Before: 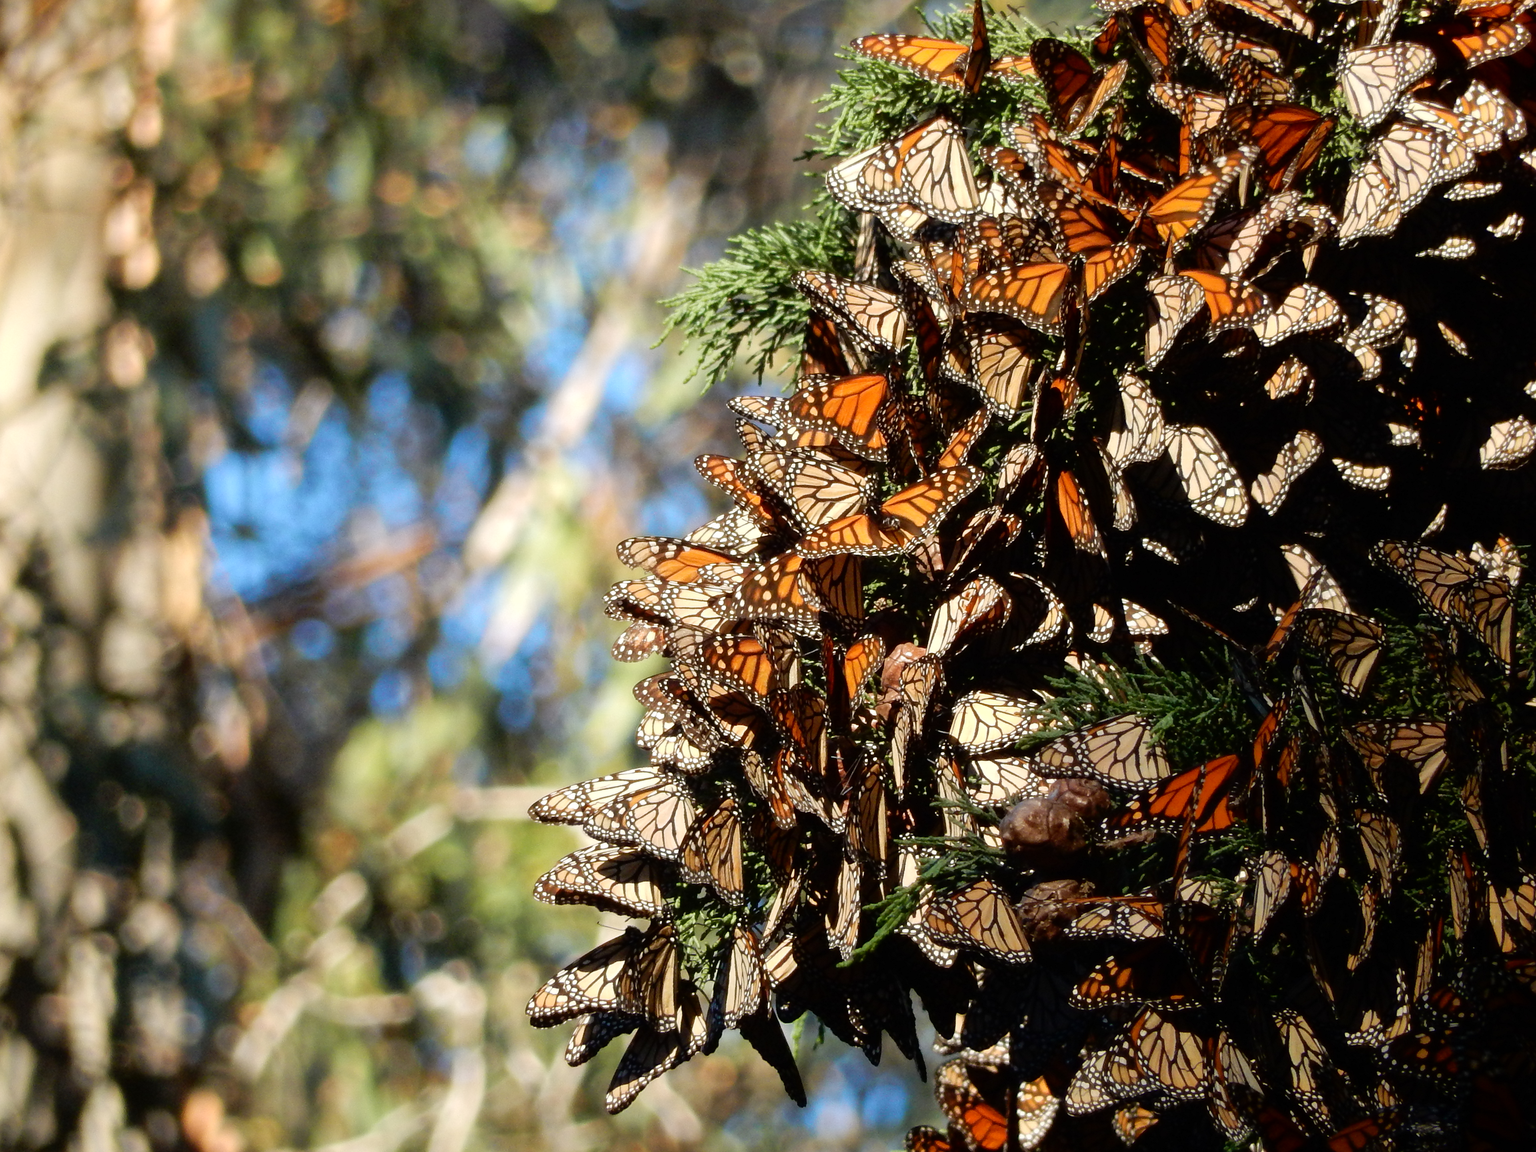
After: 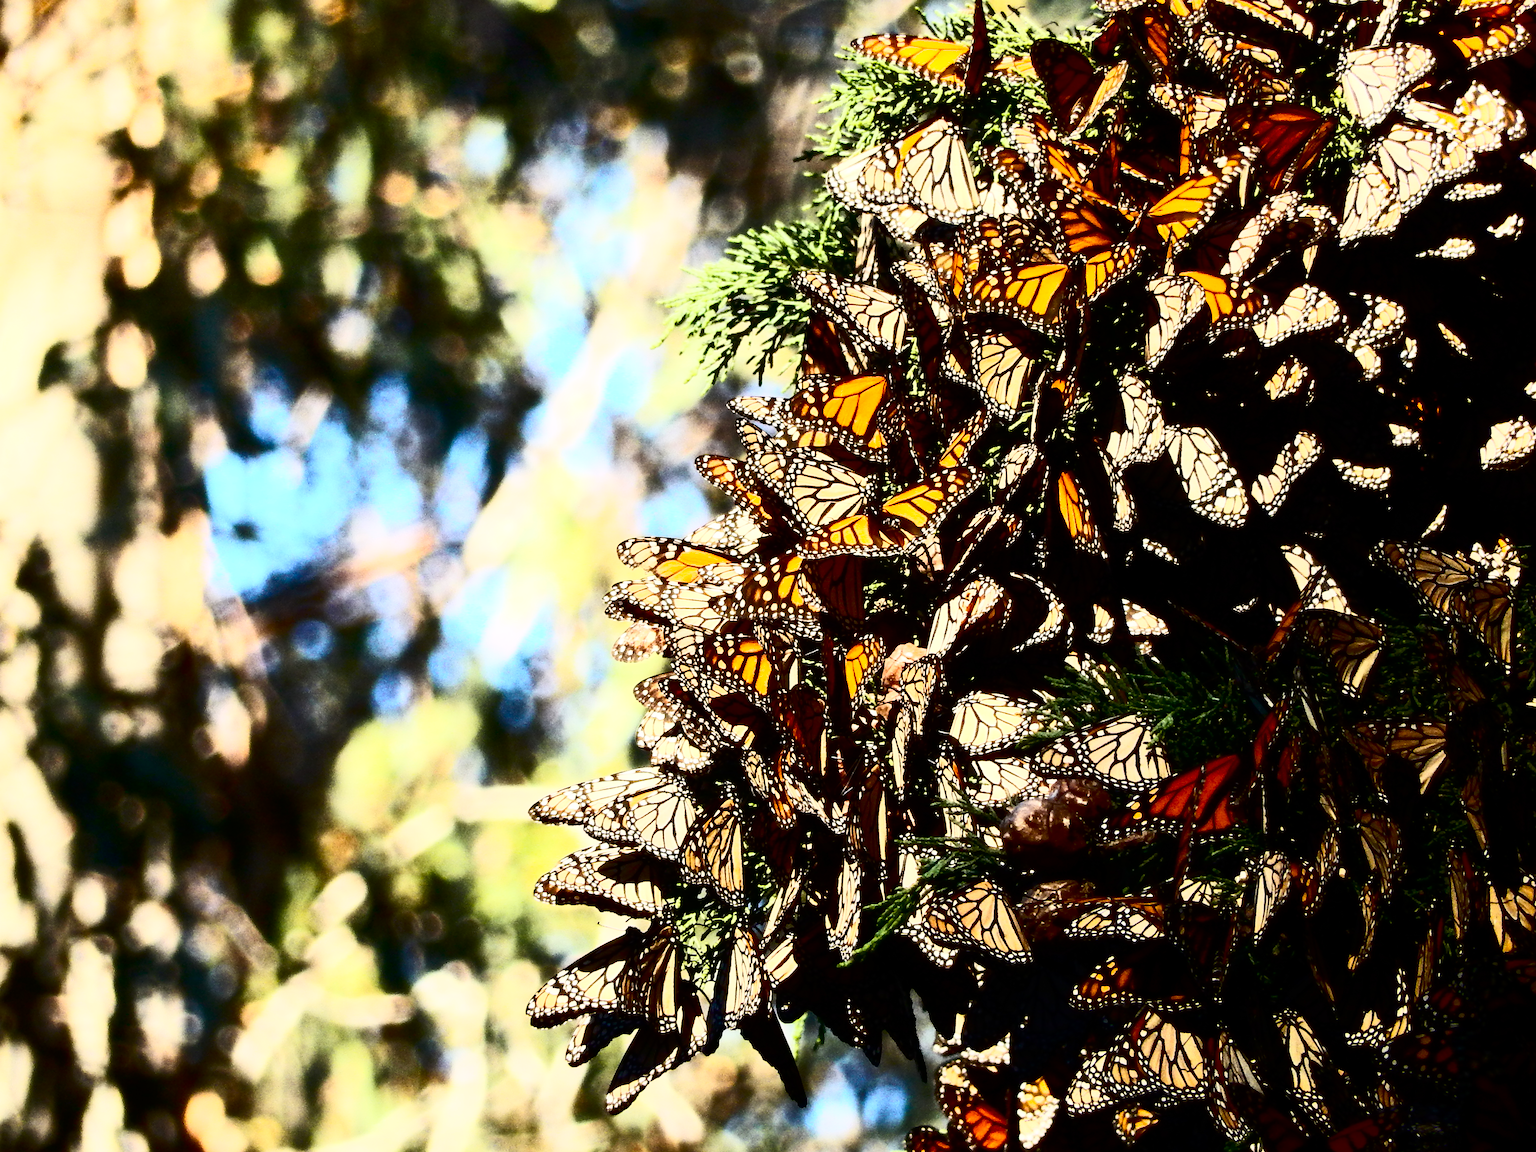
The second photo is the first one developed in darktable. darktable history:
exposure: black level correction 0.001, compensate highlight preservation false
color balance: output saturation 120%
contrast brightness saturation: contrast 0.93, brightness 0.2
white balance: emerald 1
